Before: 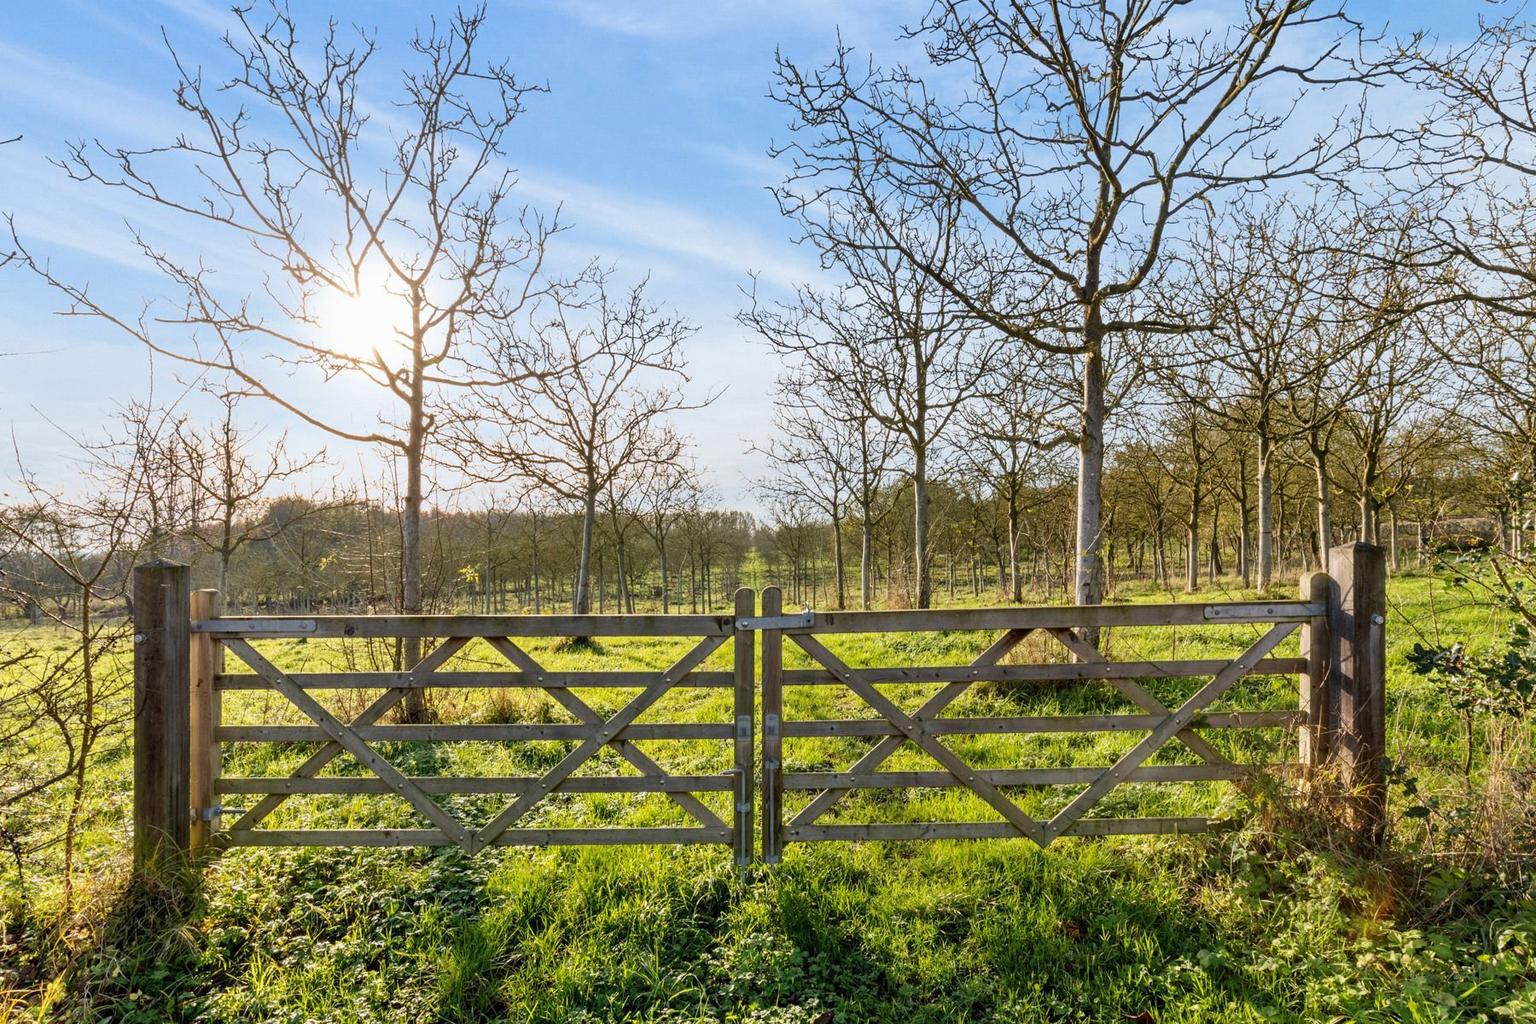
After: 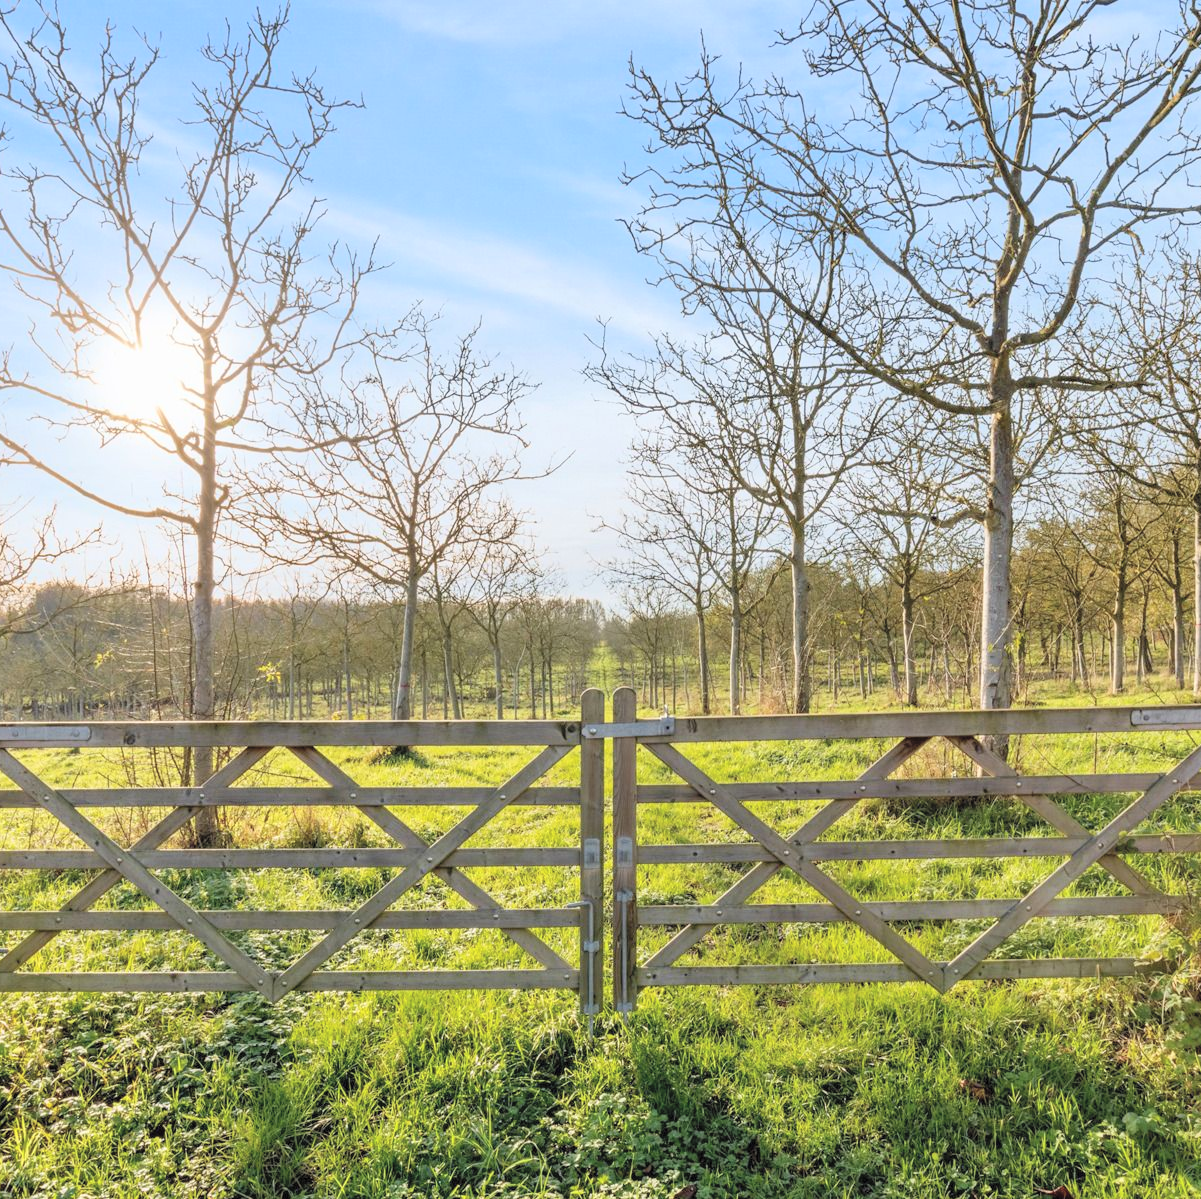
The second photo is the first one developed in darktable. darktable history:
contrast brightness saturation: brightness 0.27
crop and rotate: left 15.588%, right 17.686%
